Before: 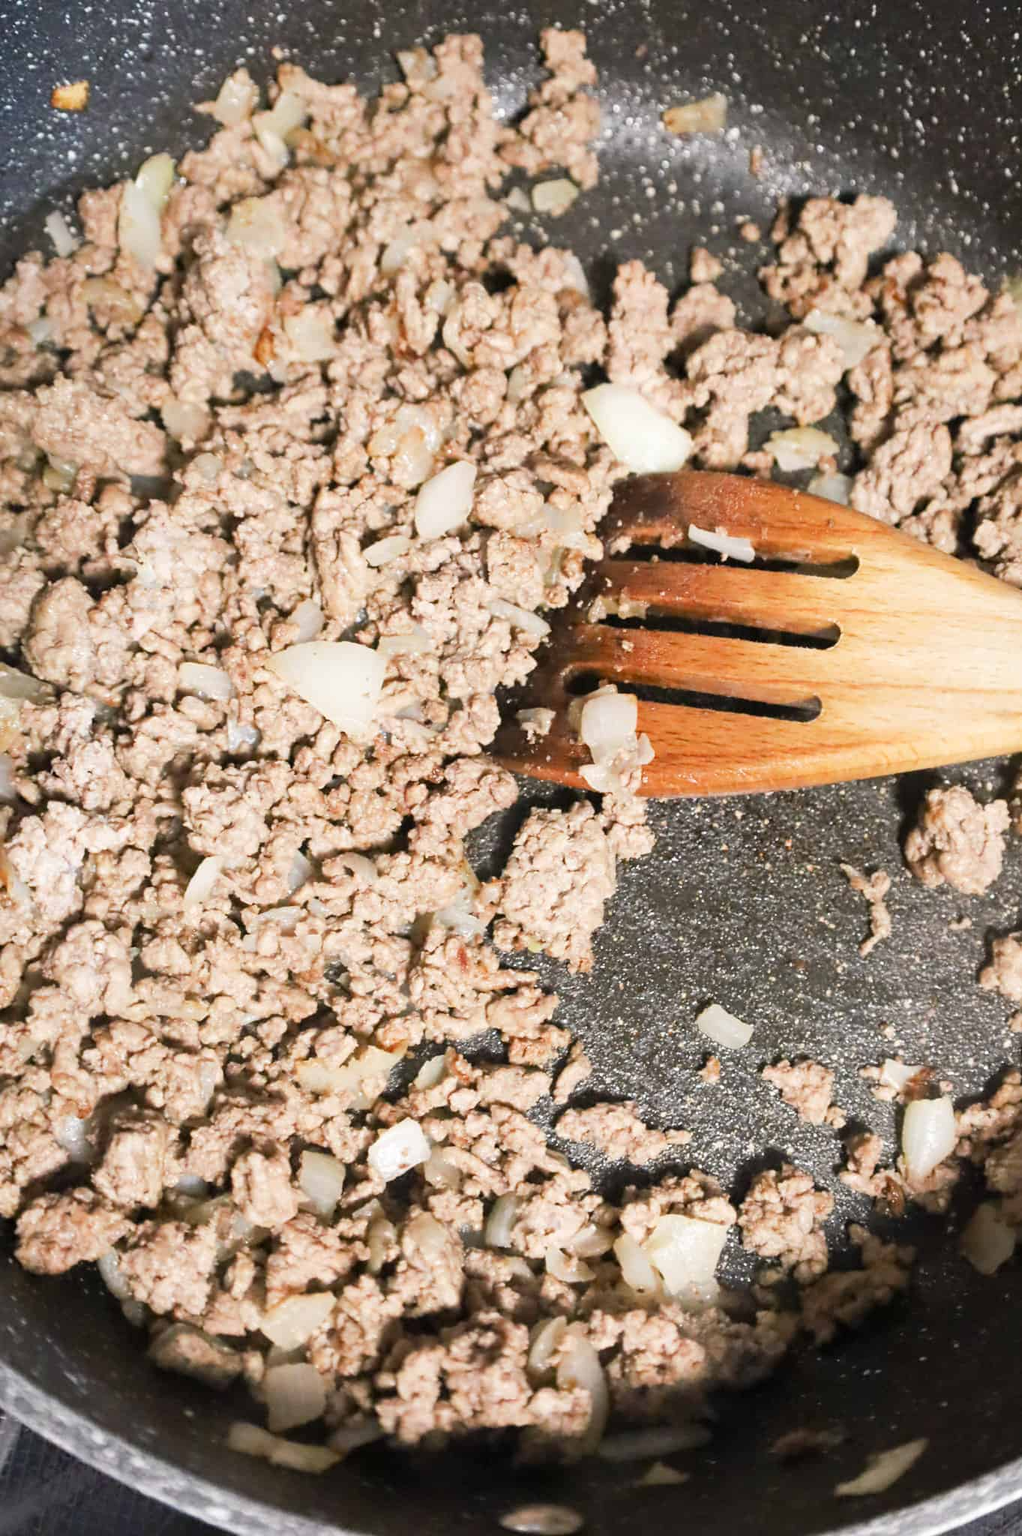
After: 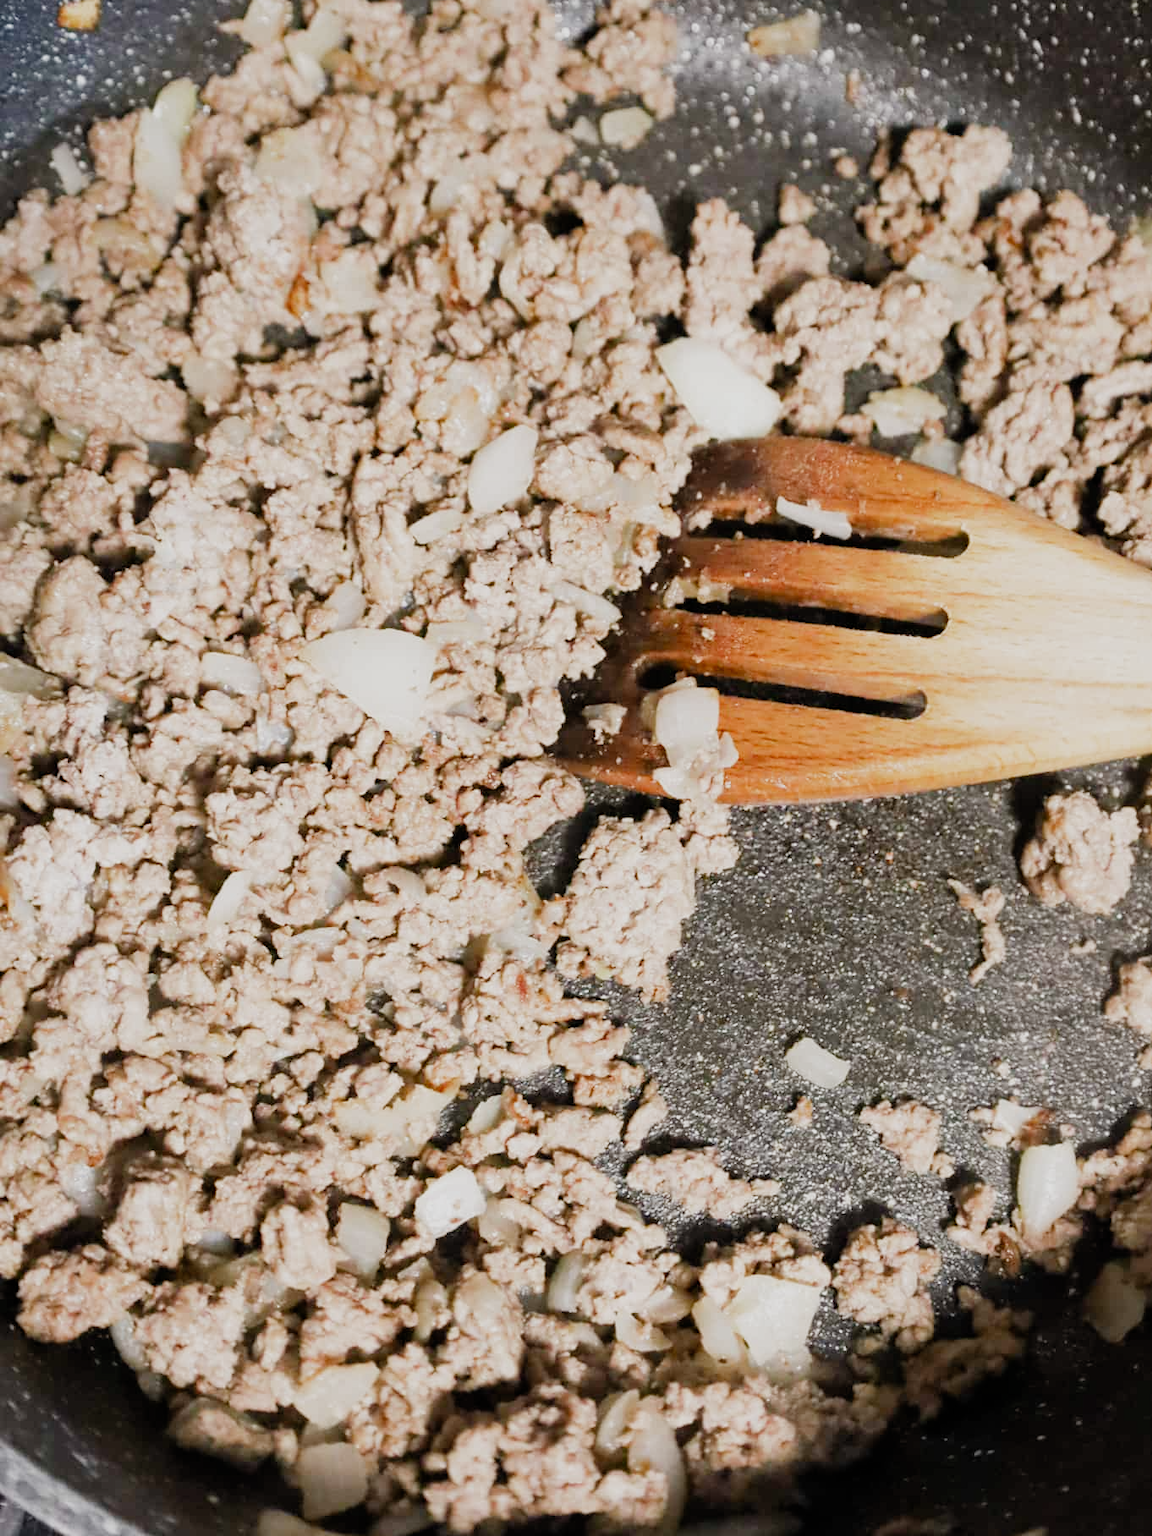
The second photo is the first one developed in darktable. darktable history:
filmic rgb: black relative exposure -8.16 EV, white relative exposure 3.77 EV, hardness 4.41, preserve chrominance no, color science v5 (2021)
crop and rotate: top 5.498%, bottom 5.783%
